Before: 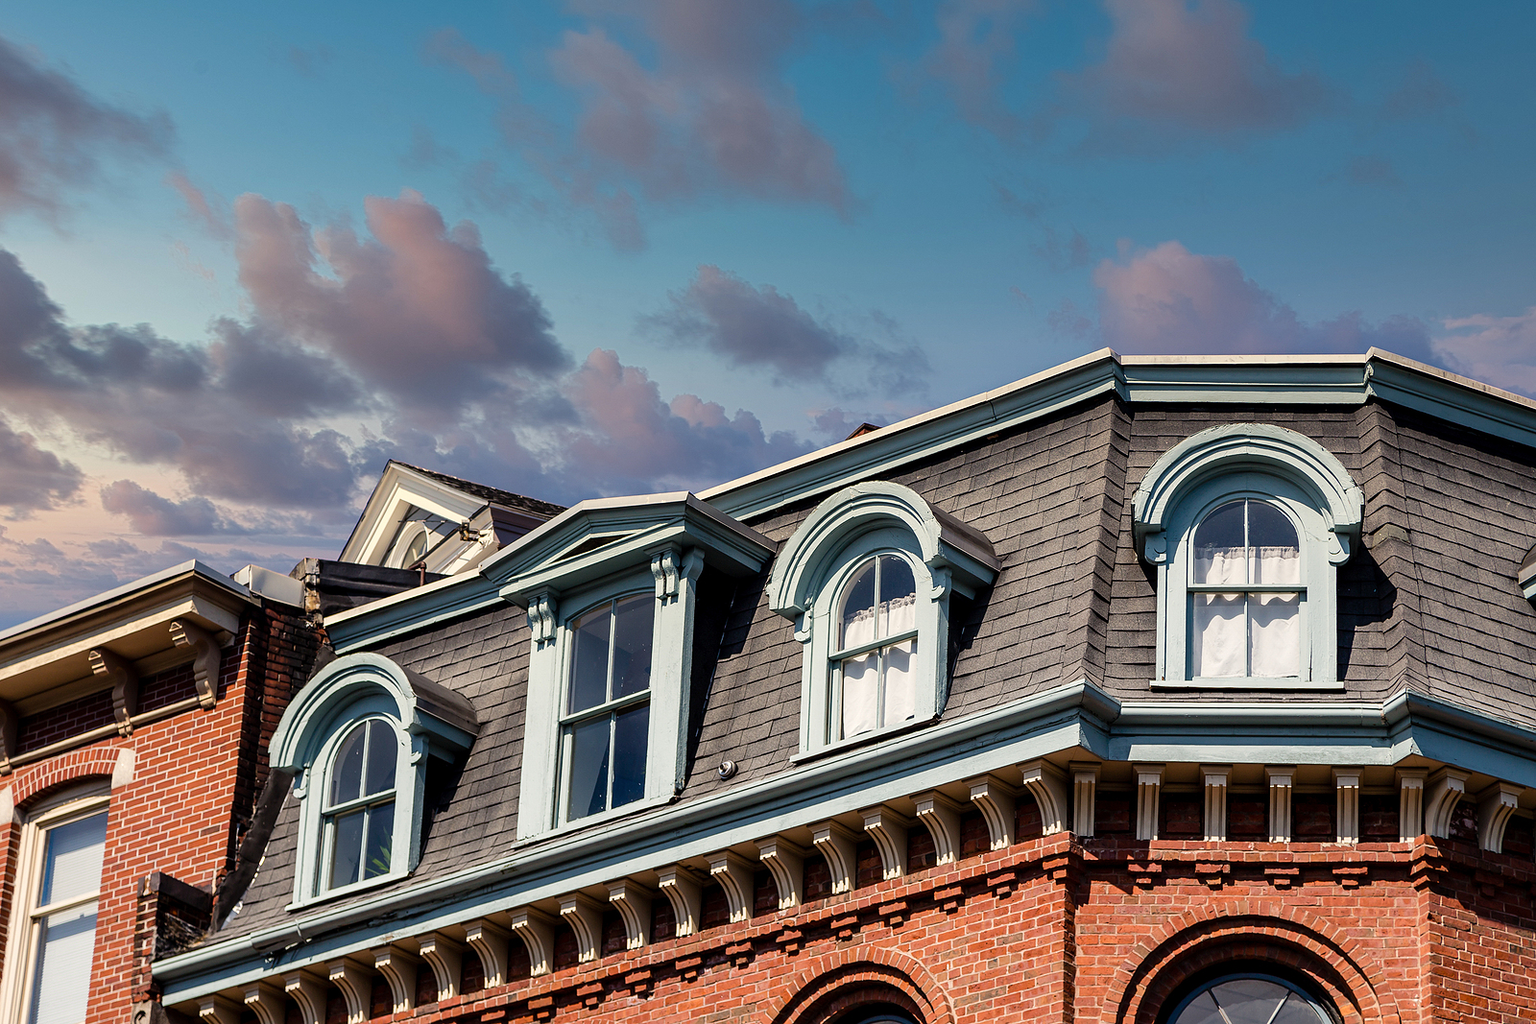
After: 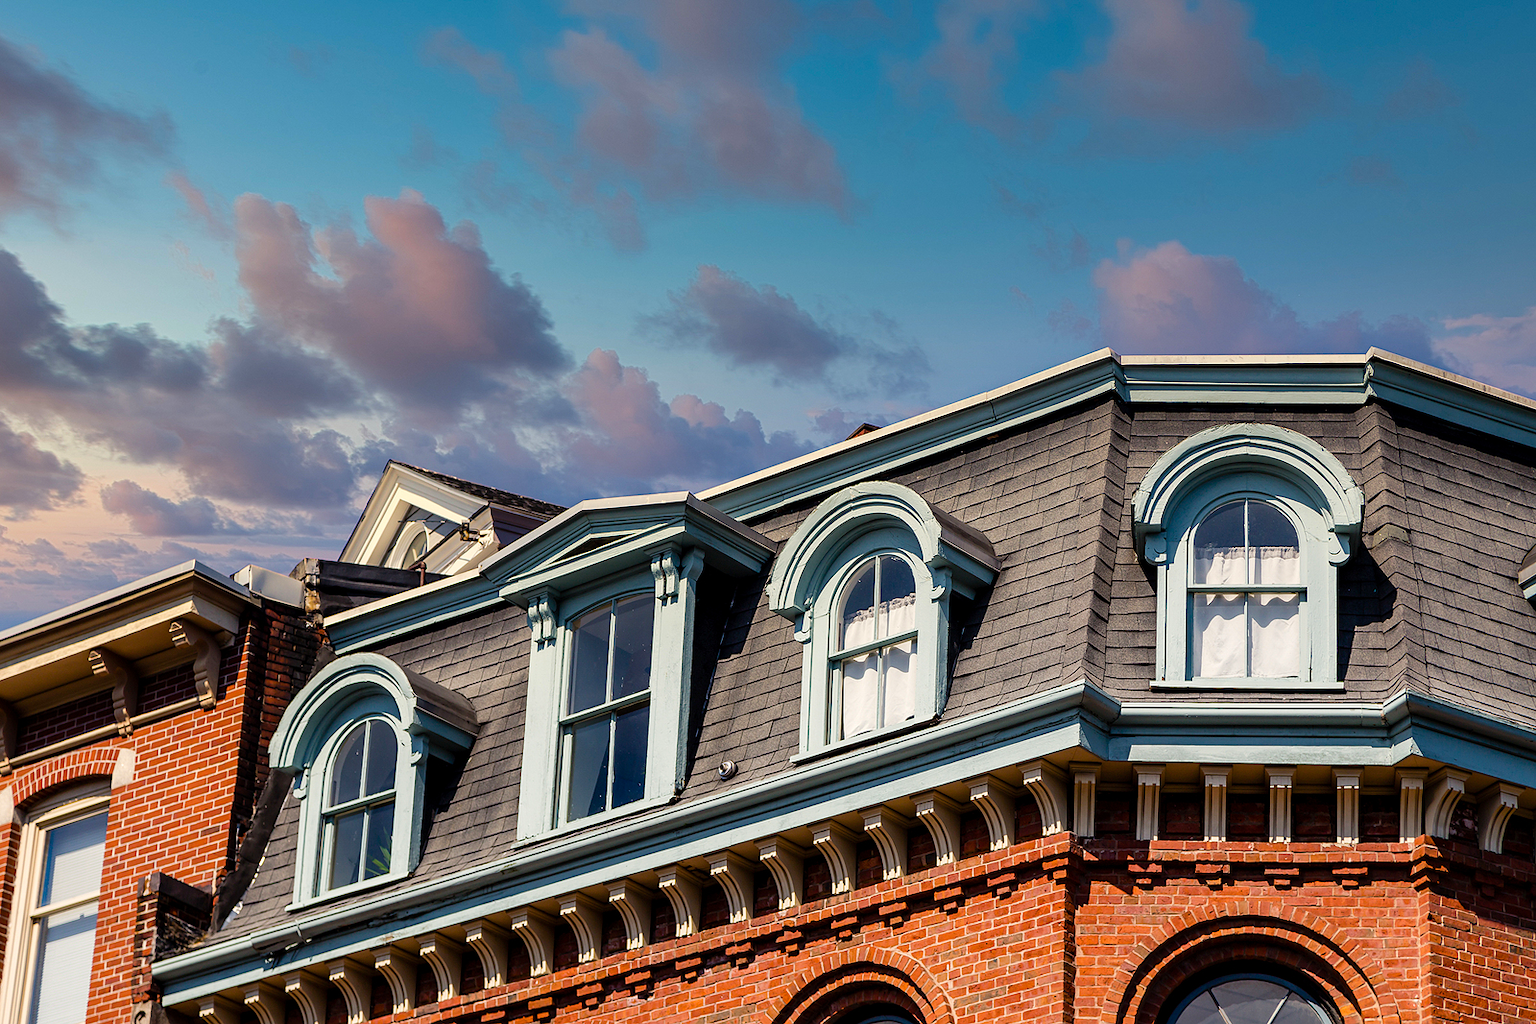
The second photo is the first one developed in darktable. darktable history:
color balance rgb: perceptual saturation grading › global saturation 24.945%
